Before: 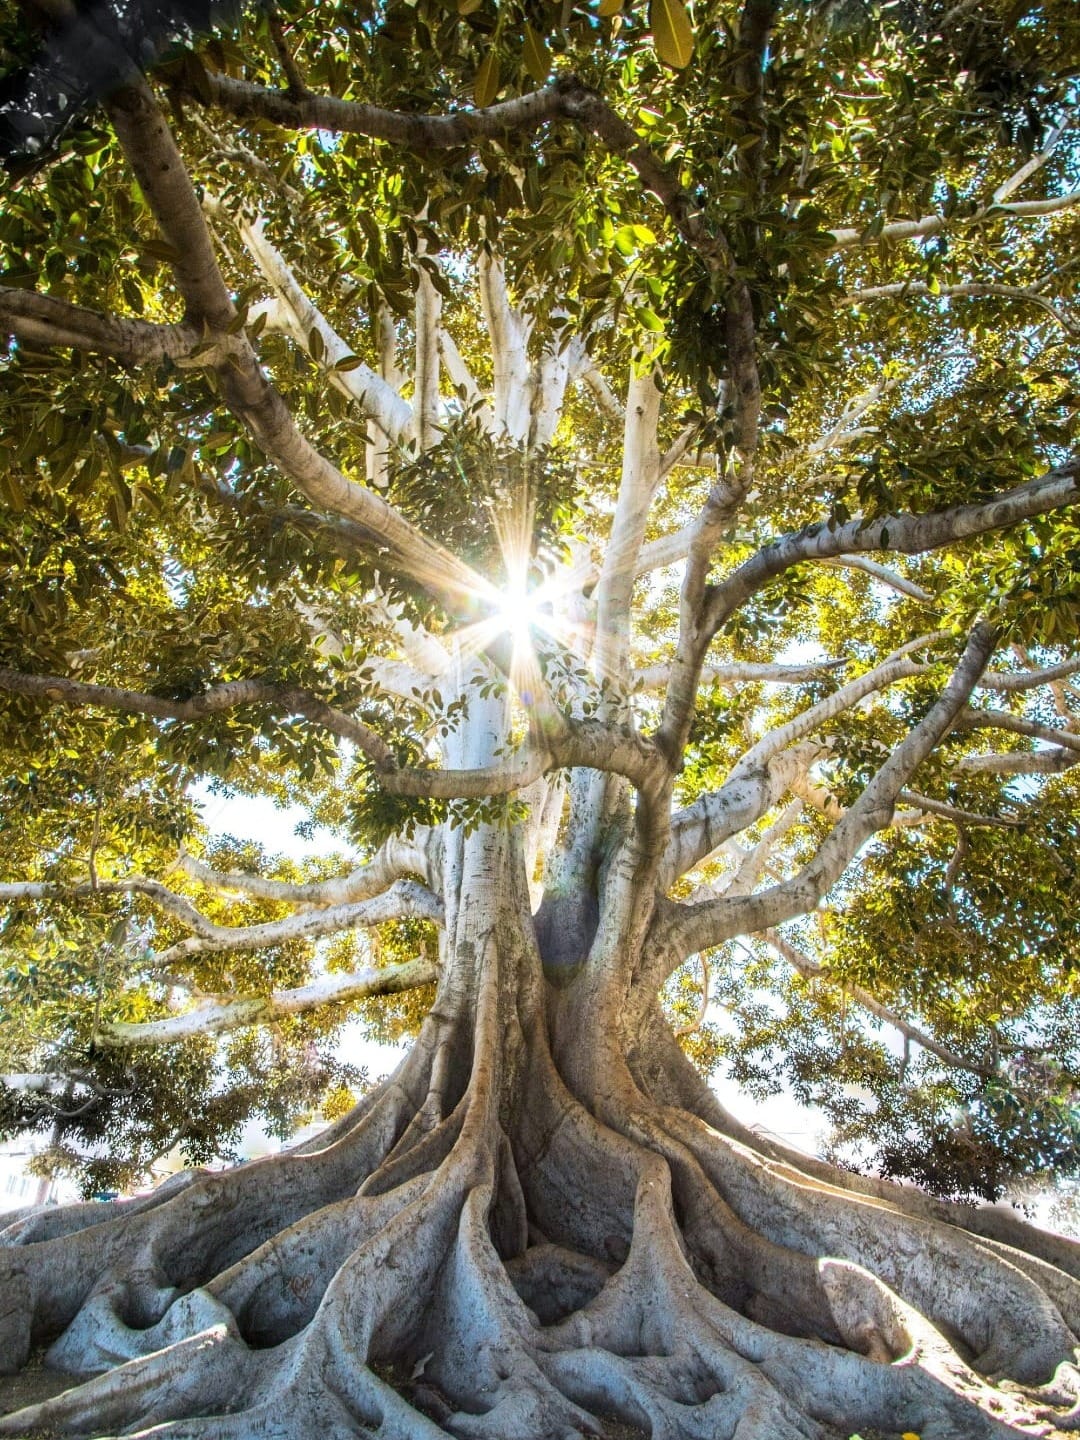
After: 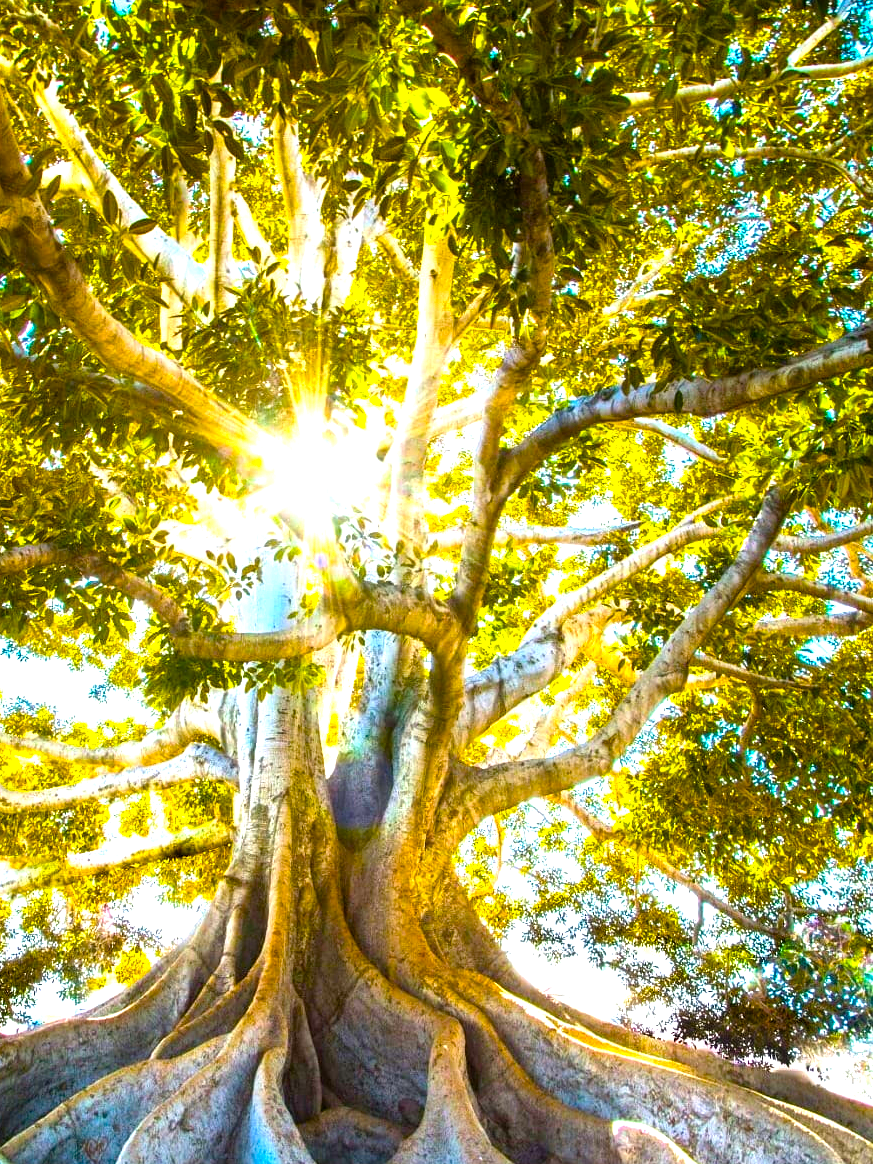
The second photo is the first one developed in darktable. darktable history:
crop: left 19.159%, top 9.58%, bottom 9.58%
color balance rgb: linear chroma grading › global chroma 42%, perceptual saturation grading › global saturation 42%, perceptual brilliance grading › global brilliance 25%, global vibrance 33%
